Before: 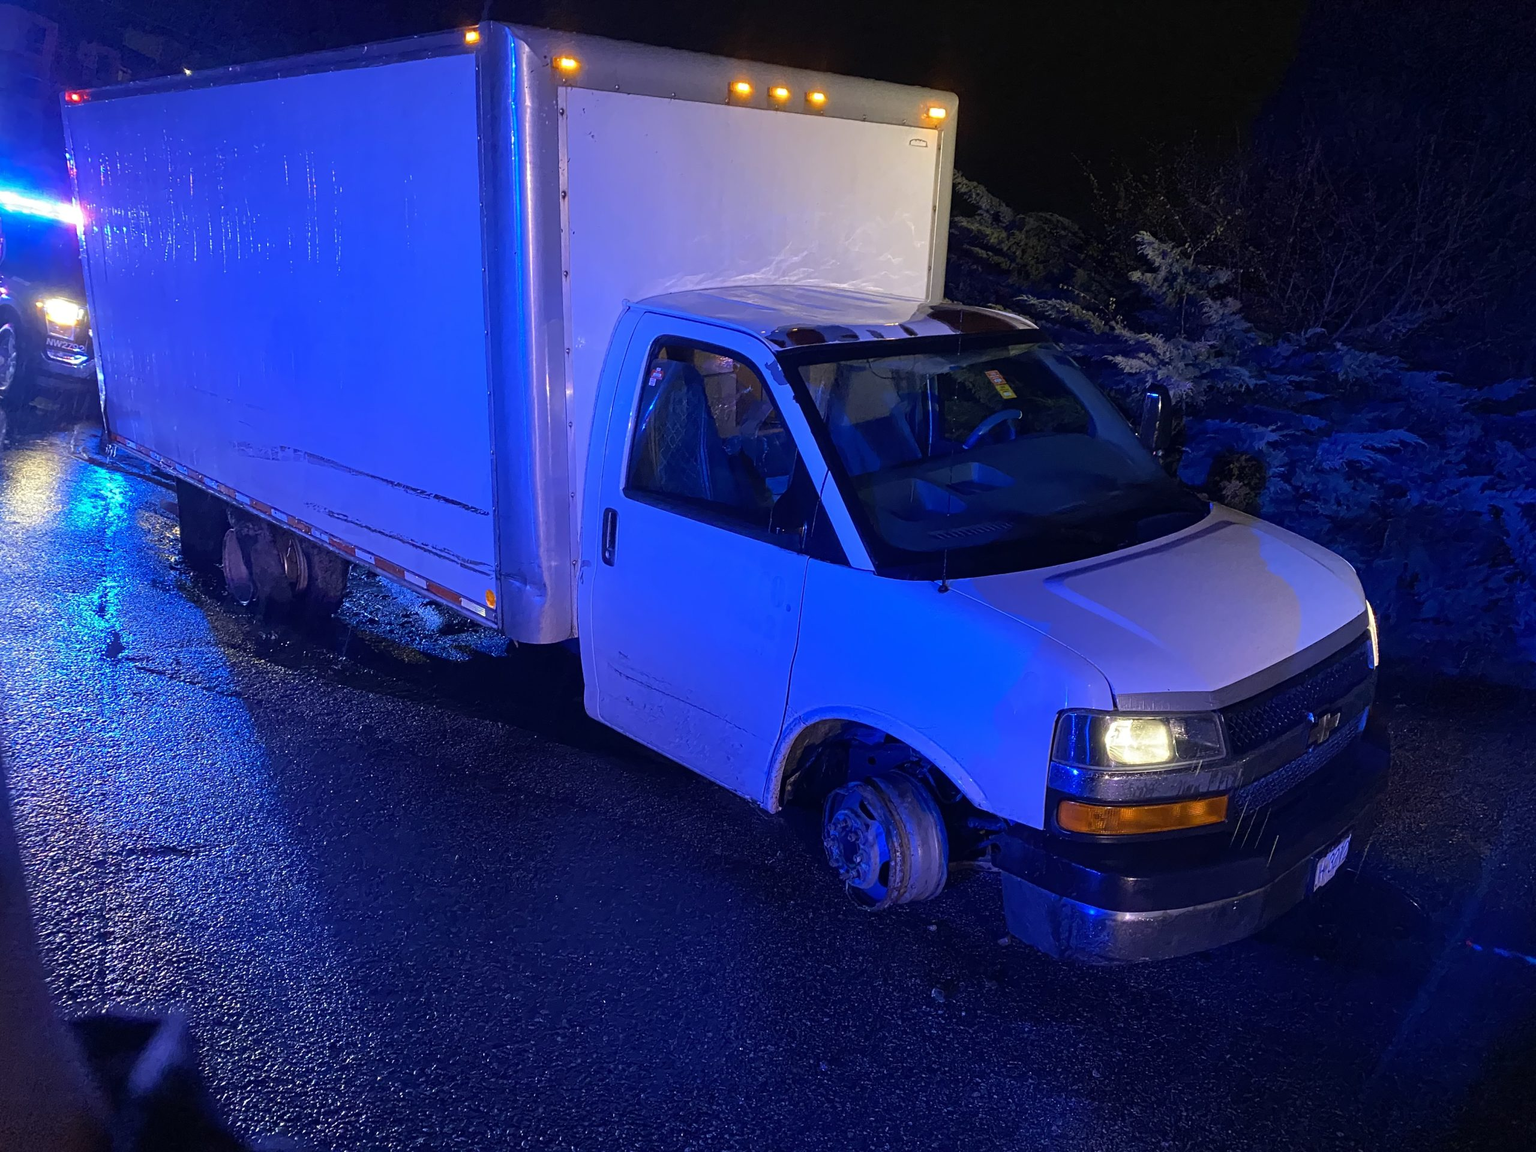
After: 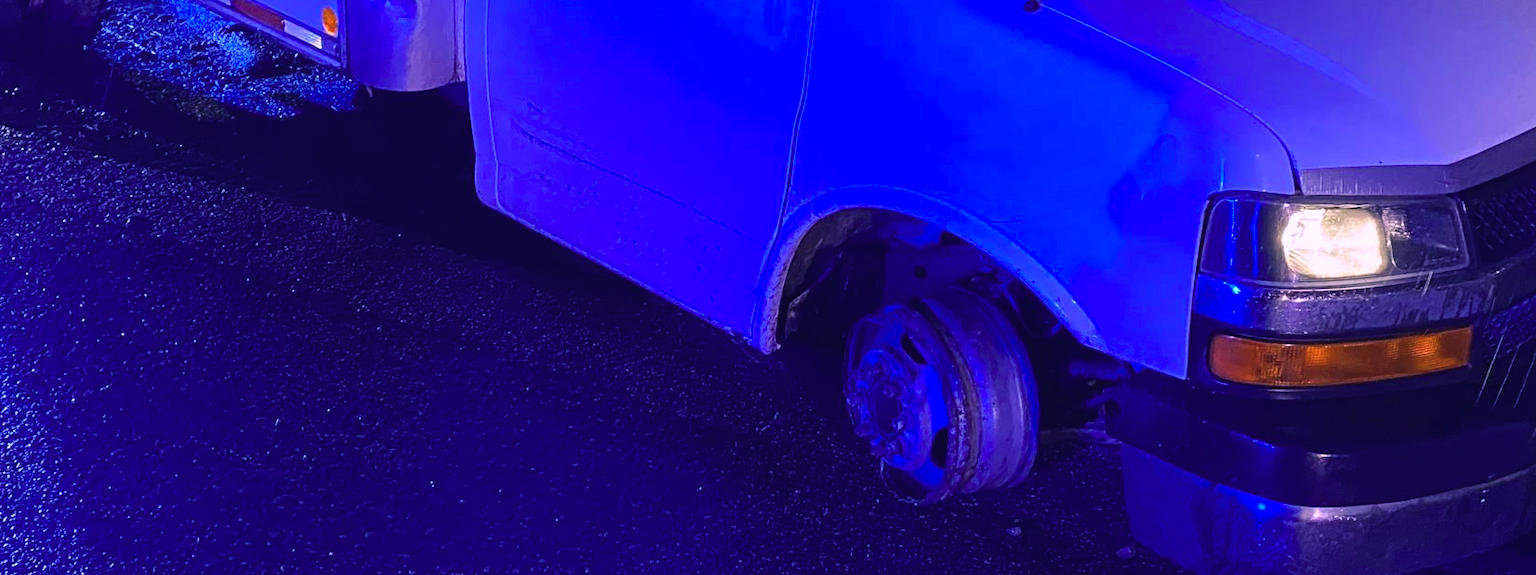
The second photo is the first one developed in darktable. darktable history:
color balance rgb: shadows lift › luminance -28.632%, shadows lift › chroma 14.996%, shadows lift › hue 271.35°, global offset › luminance 0.483%, perceptual saturation grading › global saturation 0.834%, global vibrance 16.536%, saturation formula JzAzBz (2021)
color correction: highlights a* 15.51, highlights b* -20.72
crop: left 18.105%, top 50.794%, right 17.355%, bottom 16.942%
